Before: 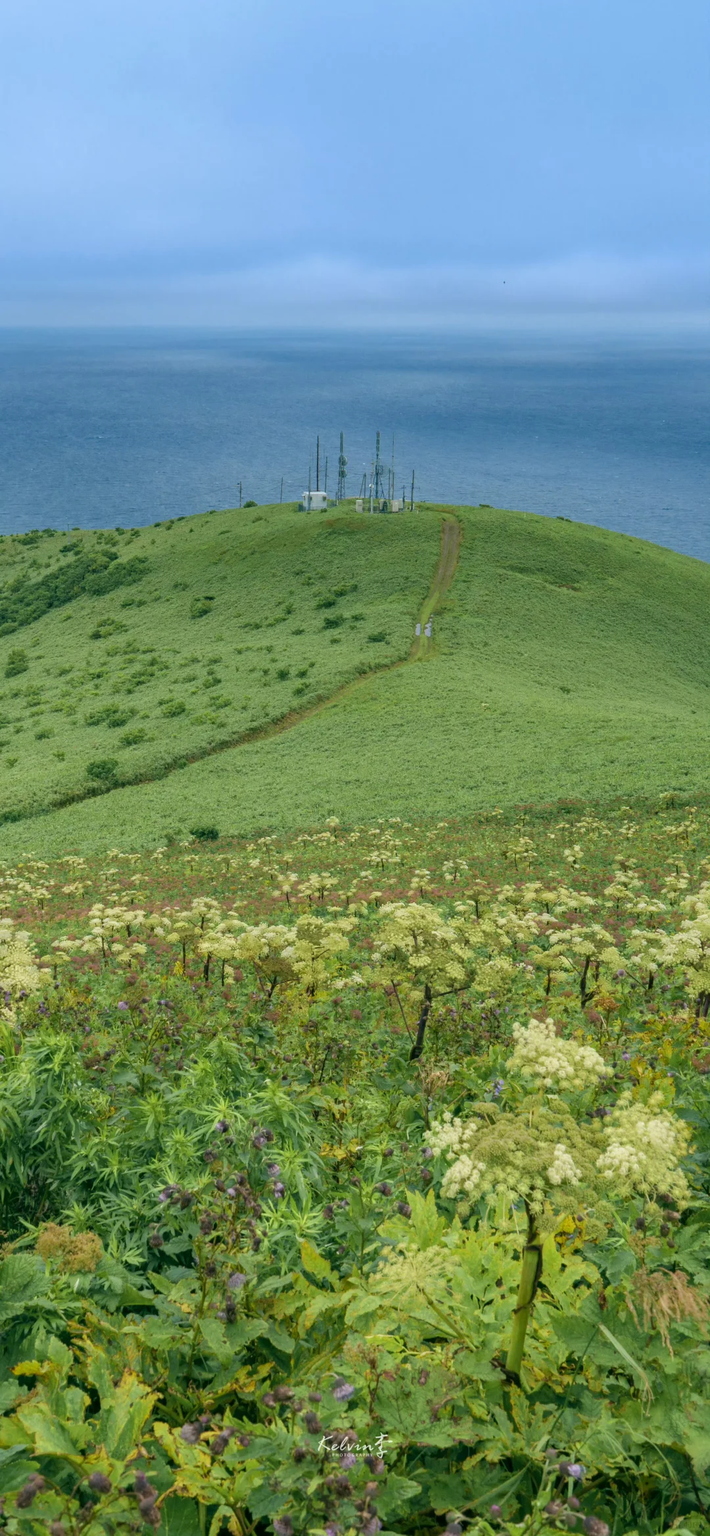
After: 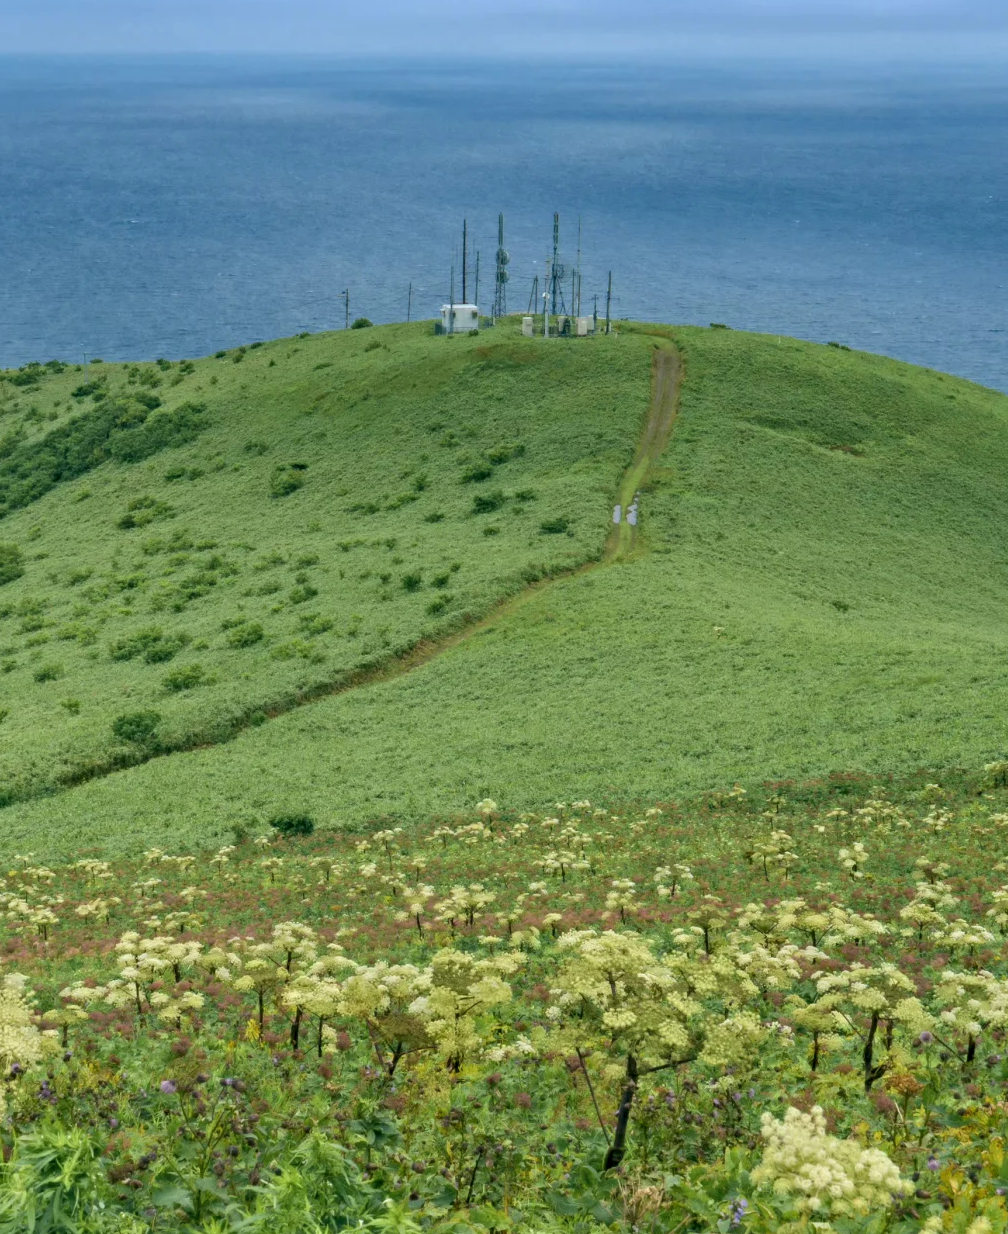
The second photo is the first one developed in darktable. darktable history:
crop: left 1.783%, top 19.028%, right 4.813%, bottom 28.17%
contrast equalizer: octaves 7, y [[0.5, 0.5, 0.544, 0.569, 0.5, 0.5], [0.5 ×6], [0.5 ×6], [0 ×6], [0 ×6]]
